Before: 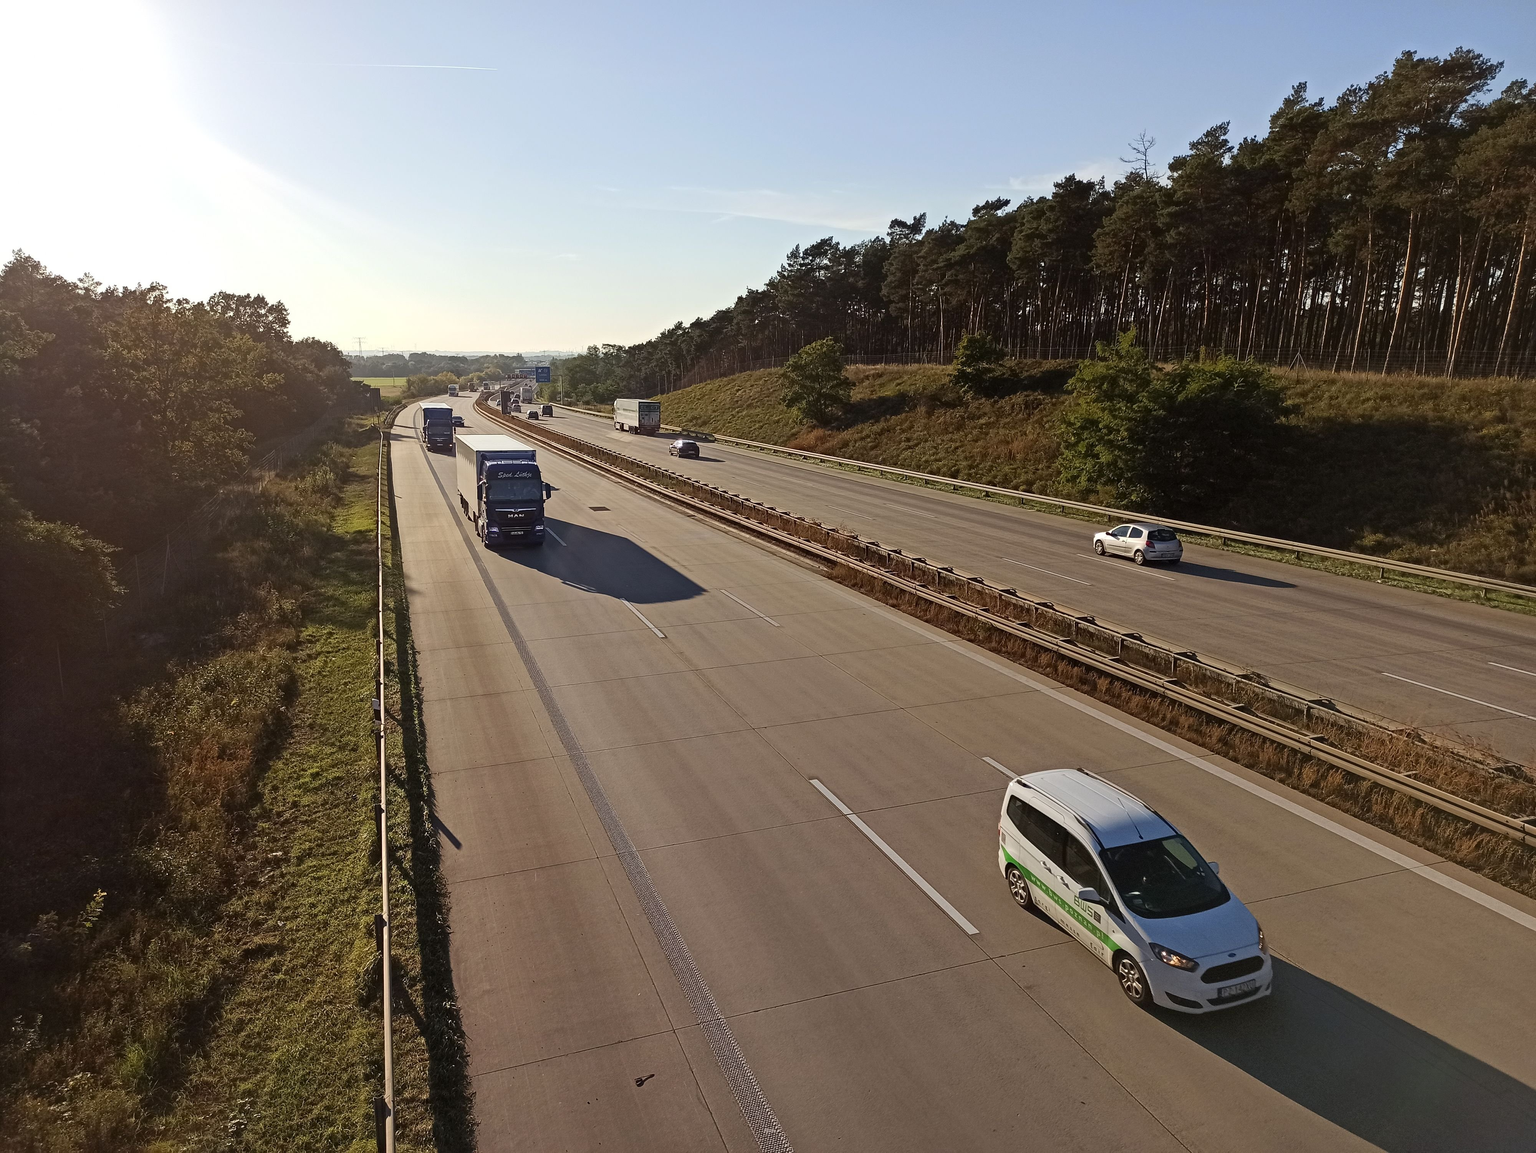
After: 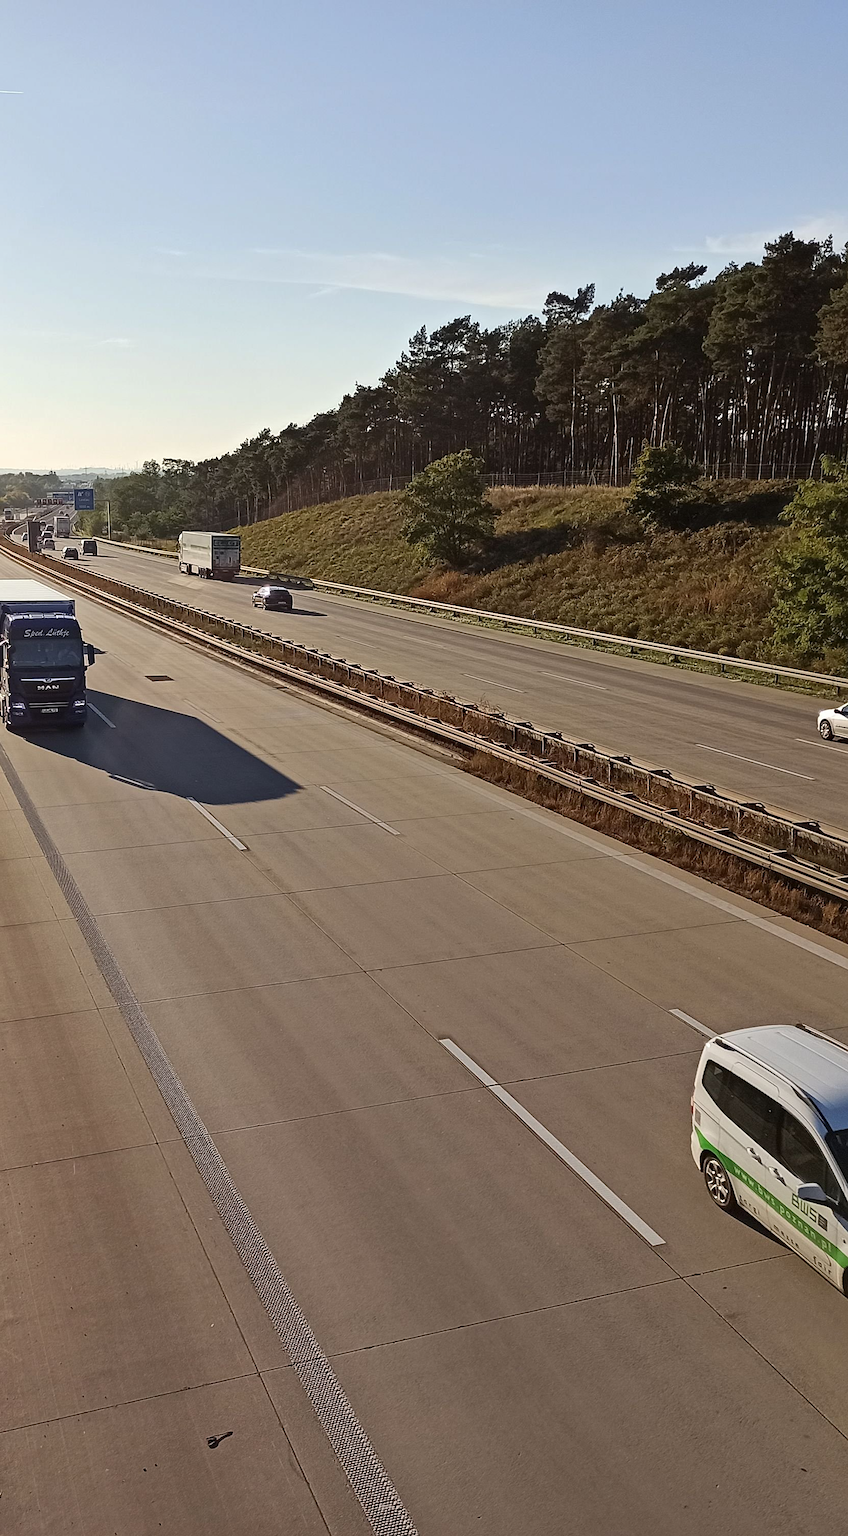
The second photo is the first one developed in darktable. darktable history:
sharpen: amount 0.206
shadows and highlights: shadows 29.48, highlights -30.46, low approximation 0.01, soften with gaussian
crop: left 31.264%, right 27.267%
